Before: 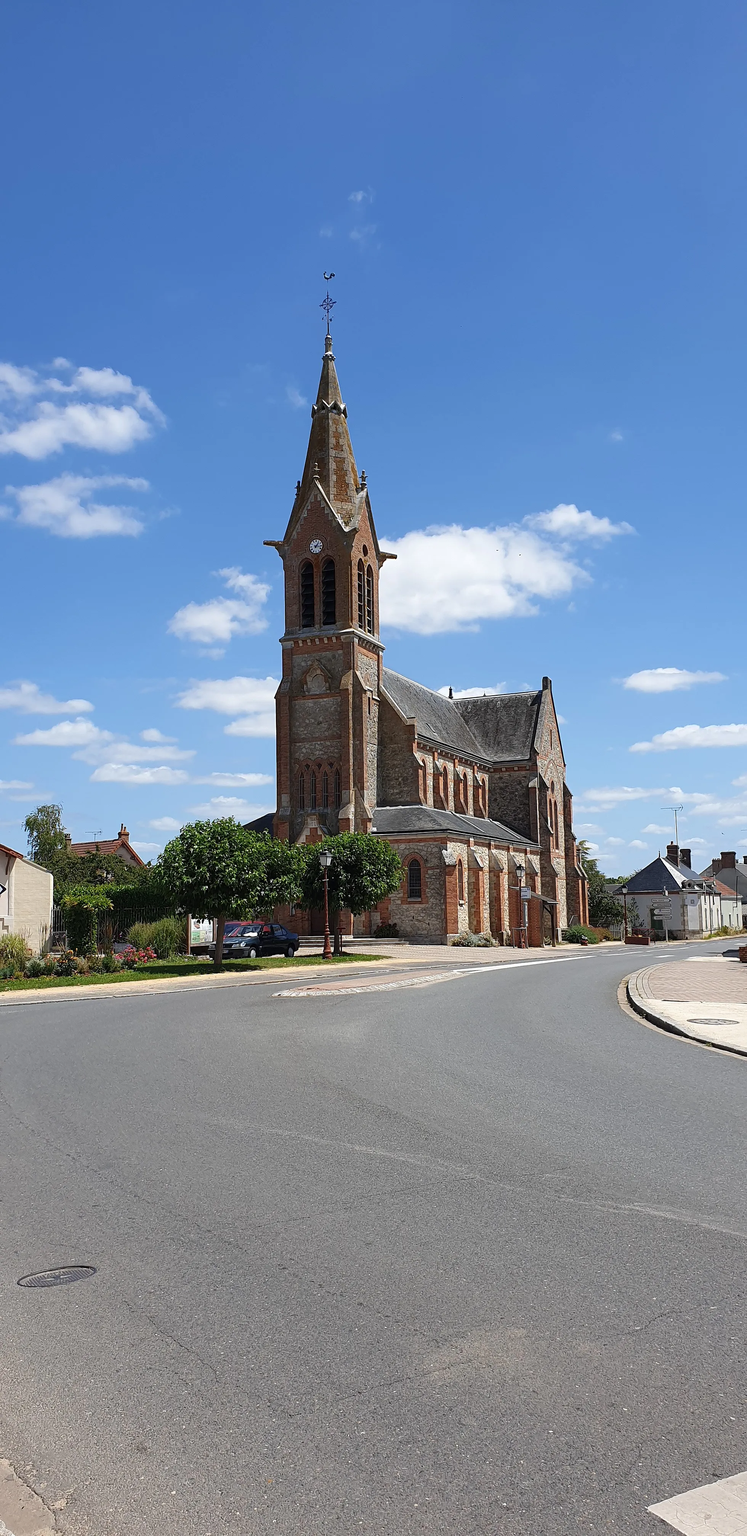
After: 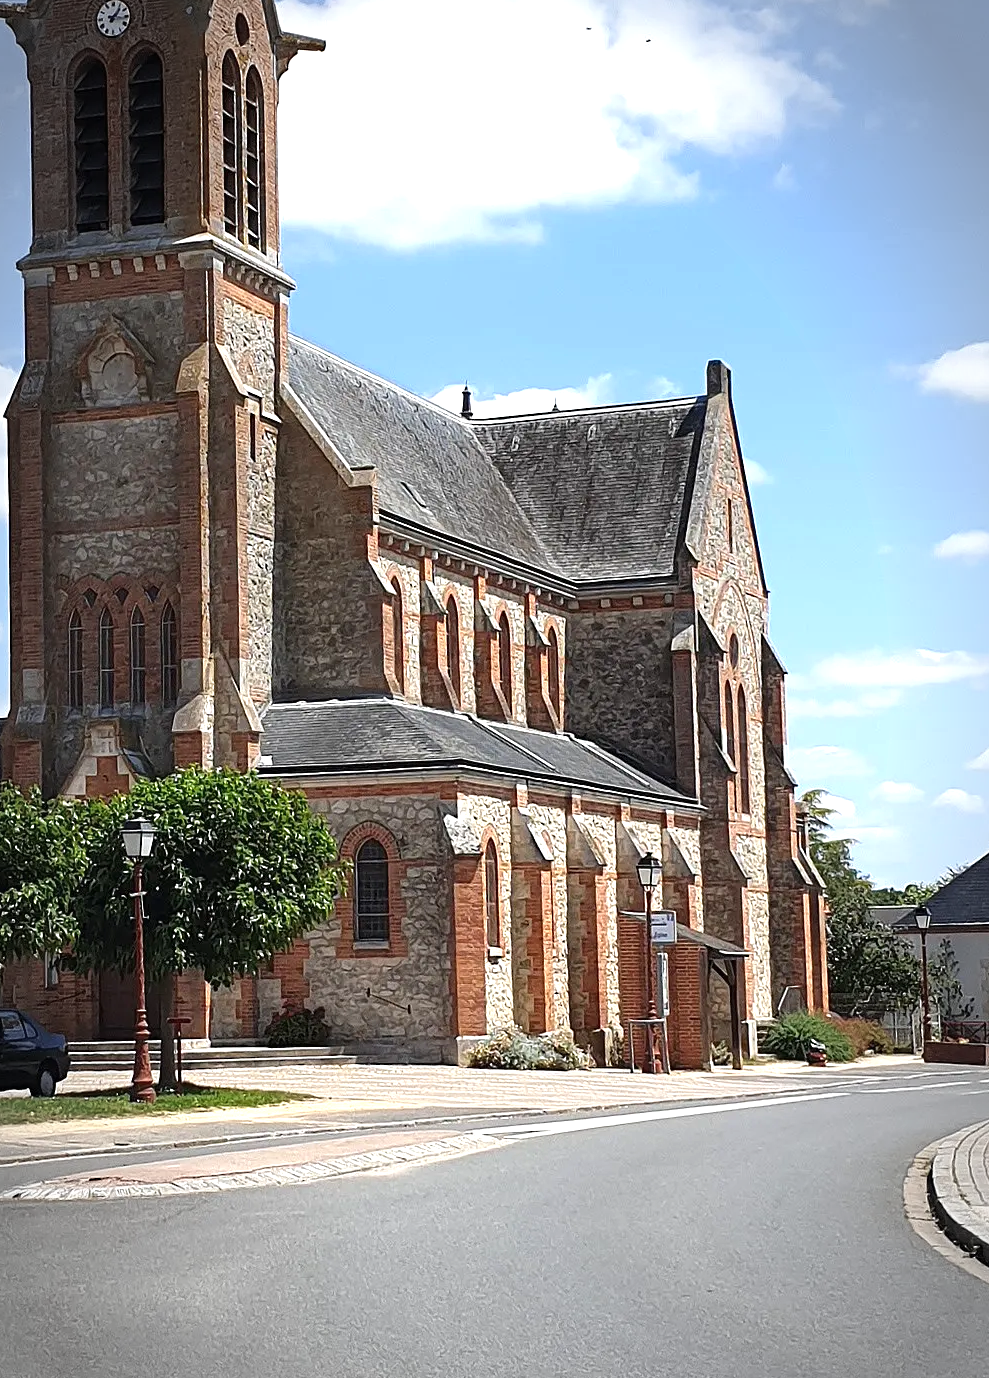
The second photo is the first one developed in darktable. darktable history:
crop: left 36.54%, top 35.127%, right 12.985%, bottom 30.676%
exposure: black level correction 0, exposure 0.696 EV, compensate exposure bias true, compensate highlight preservation false
sharpen: radius 2.906, amount 0.863, threshold 47.492
vignetting: automatic ratio true, unbound false
